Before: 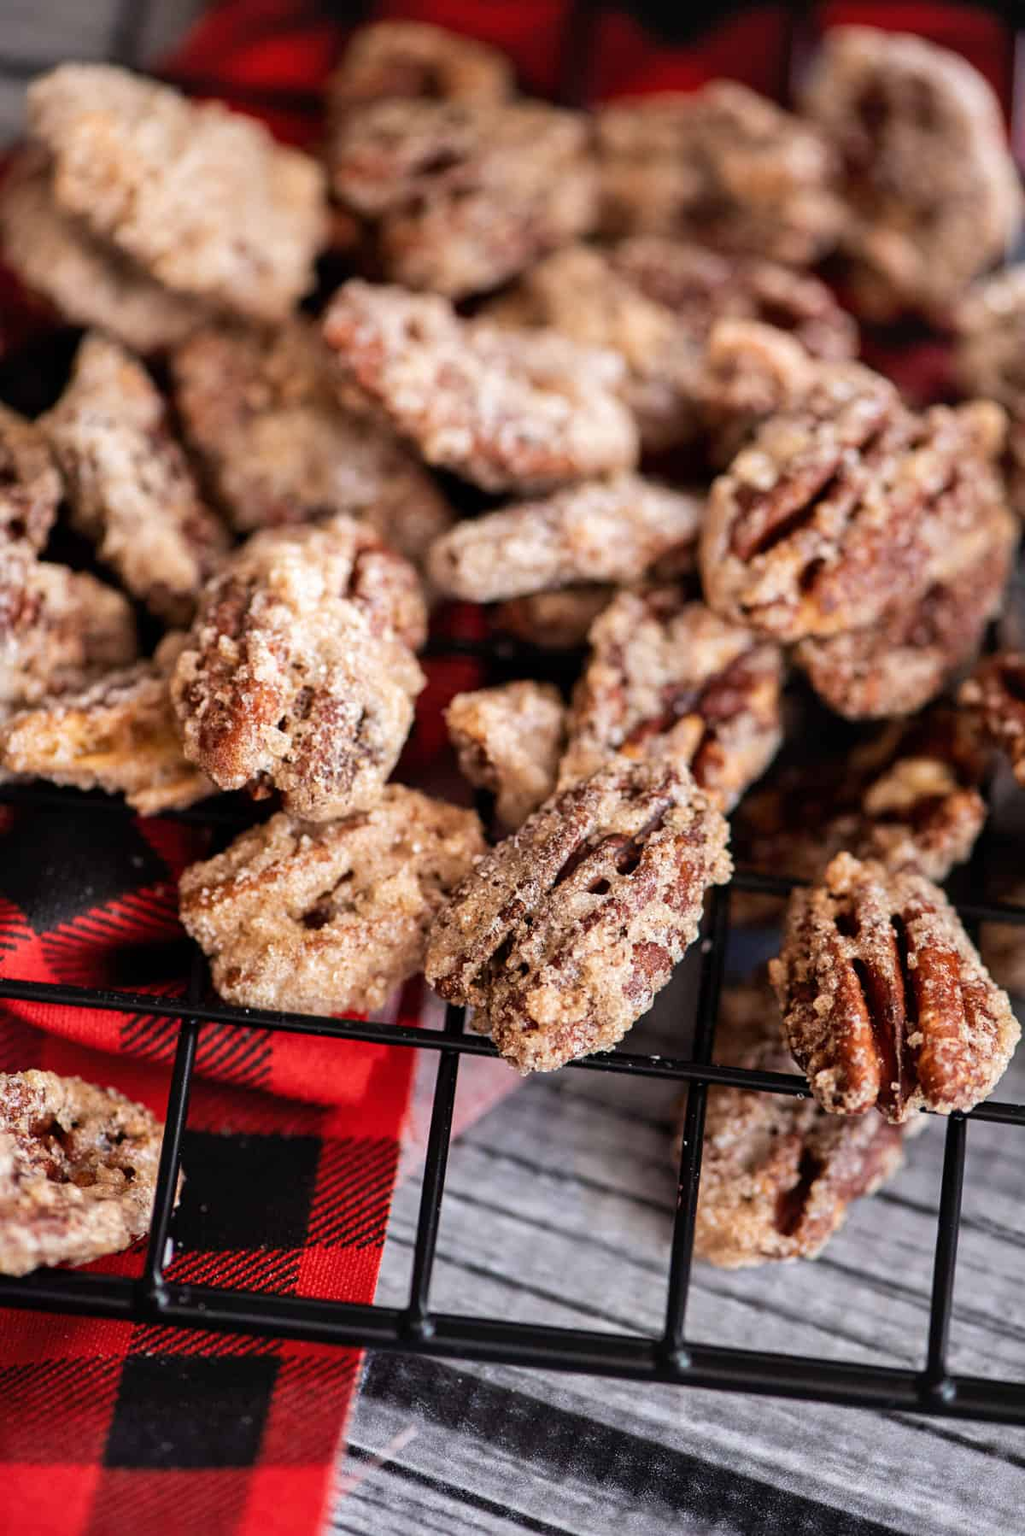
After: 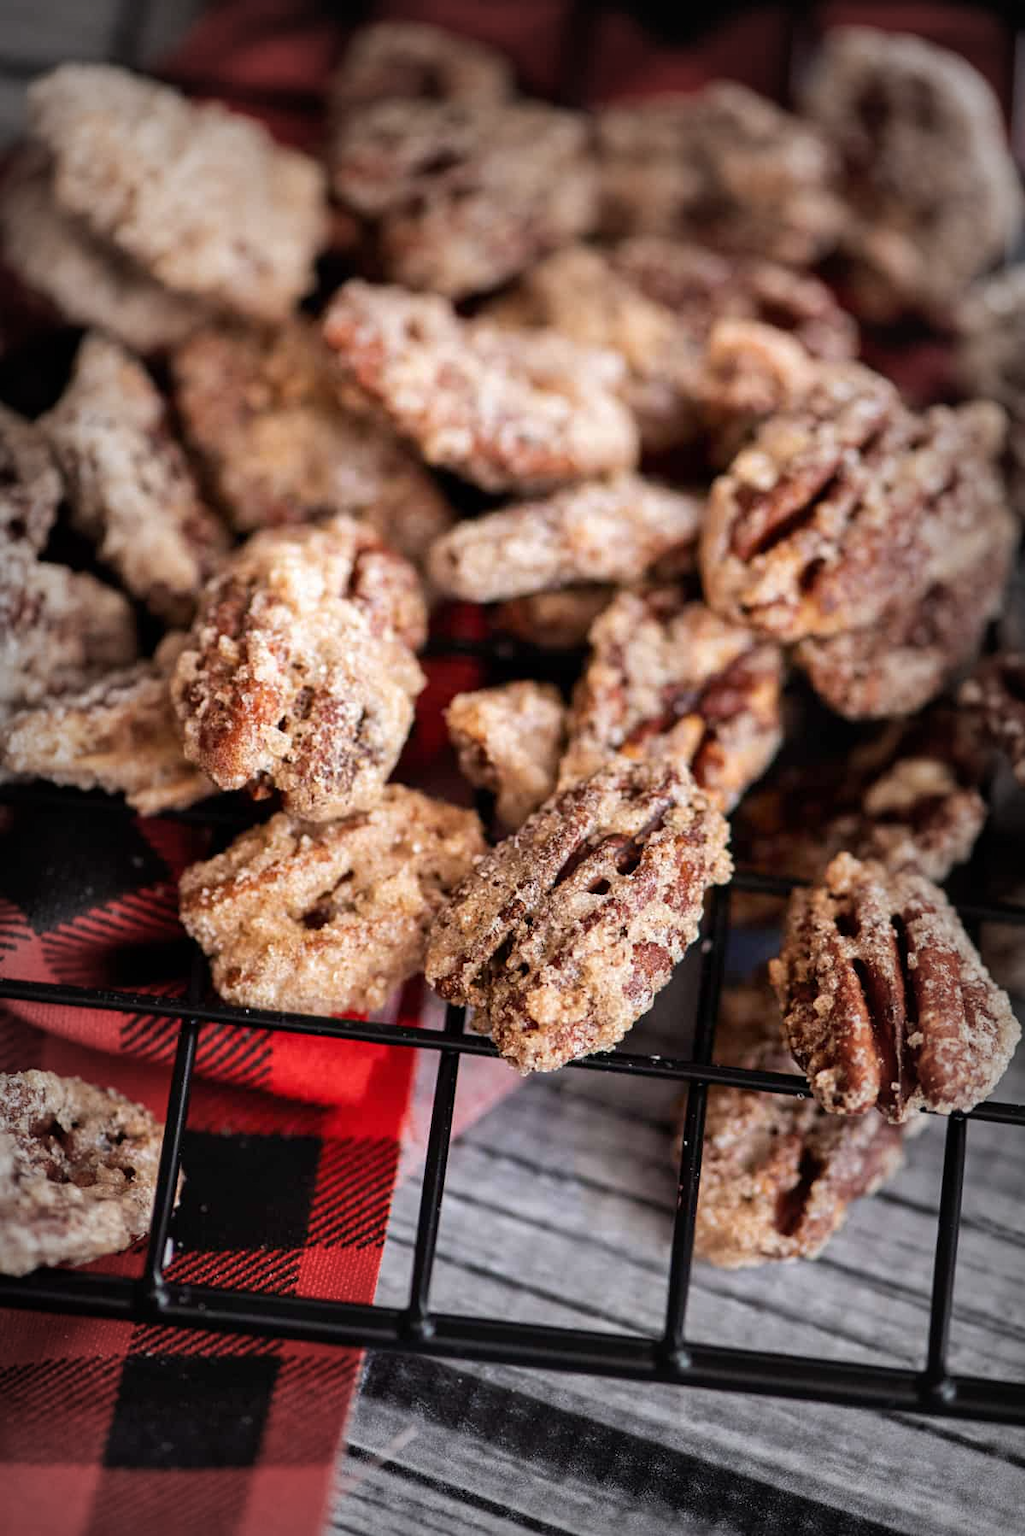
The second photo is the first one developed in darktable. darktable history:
vignetting: fall-off start 52.27%, automatic ratio true, width/height ratio 1.312, shape 0.218, unbound false
